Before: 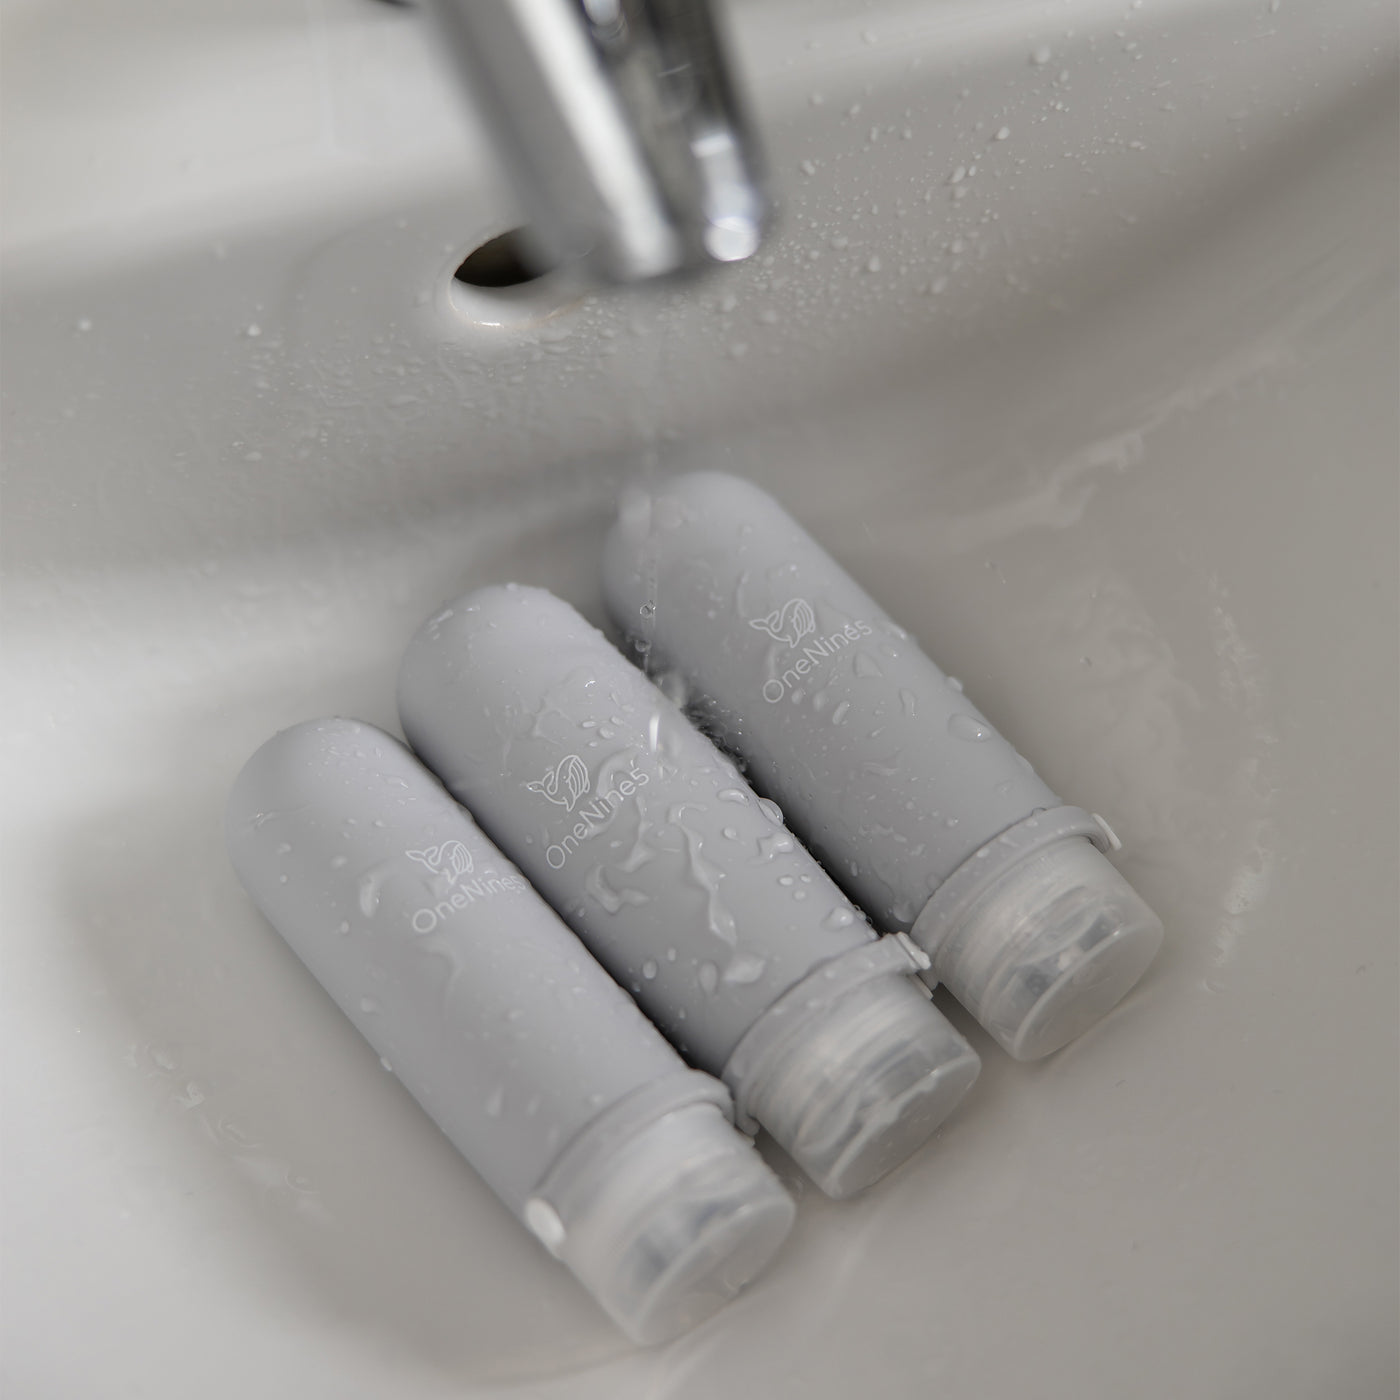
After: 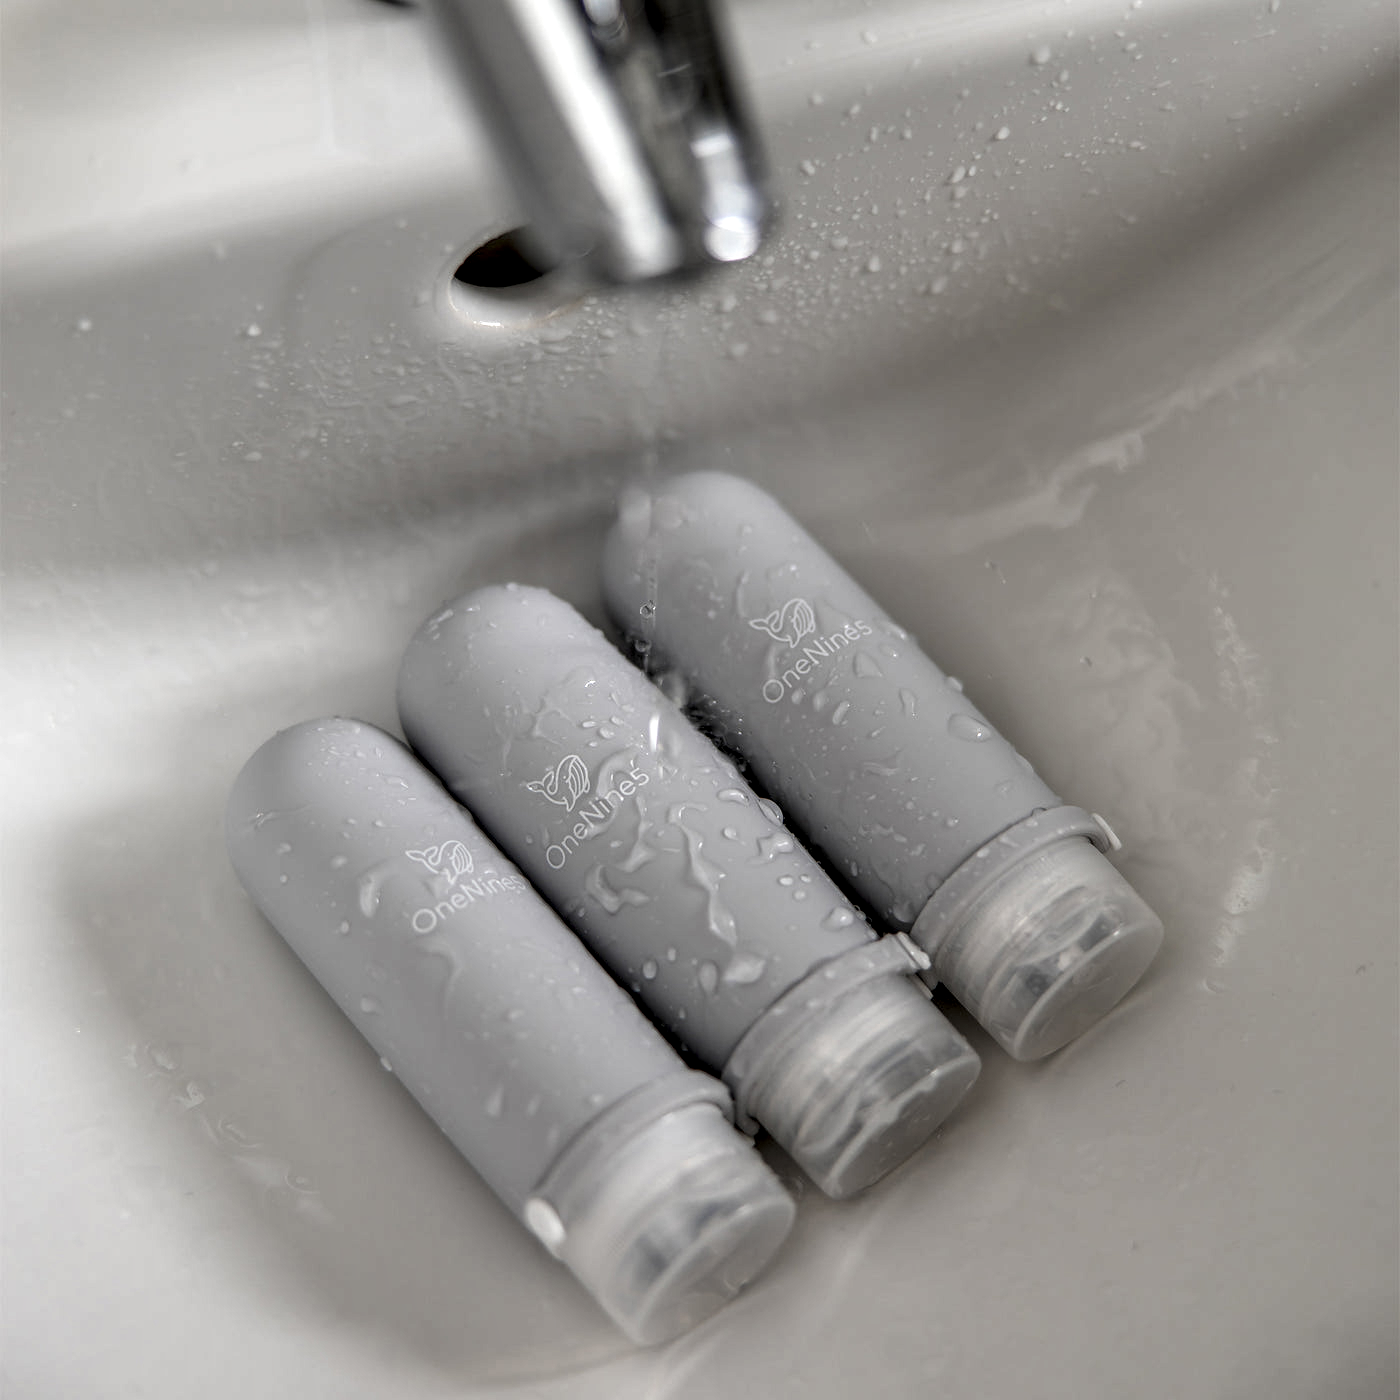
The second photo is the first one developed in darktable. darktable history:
local contrast: highlights 16%, detail 186%
